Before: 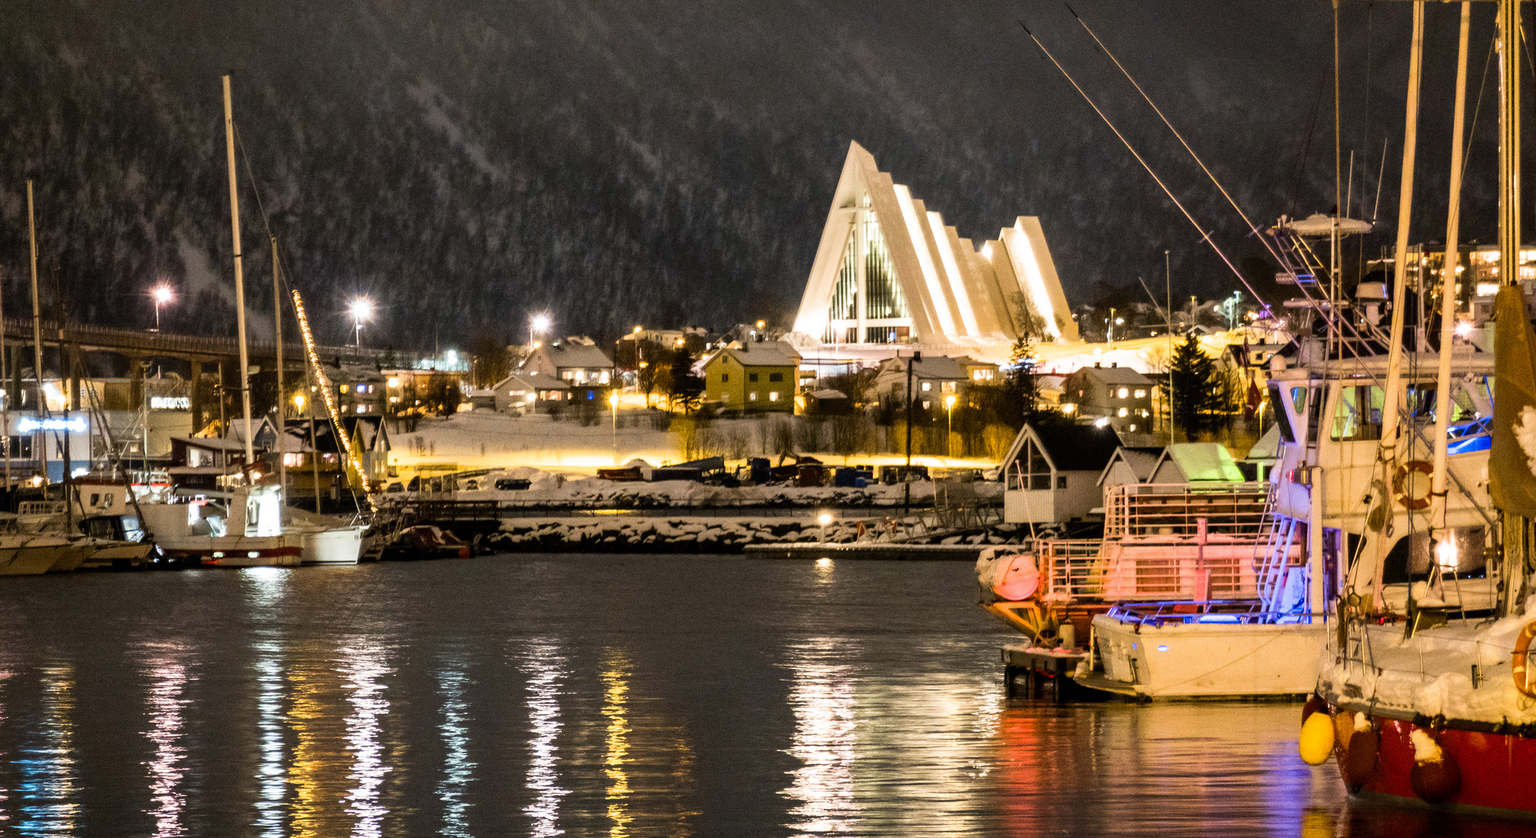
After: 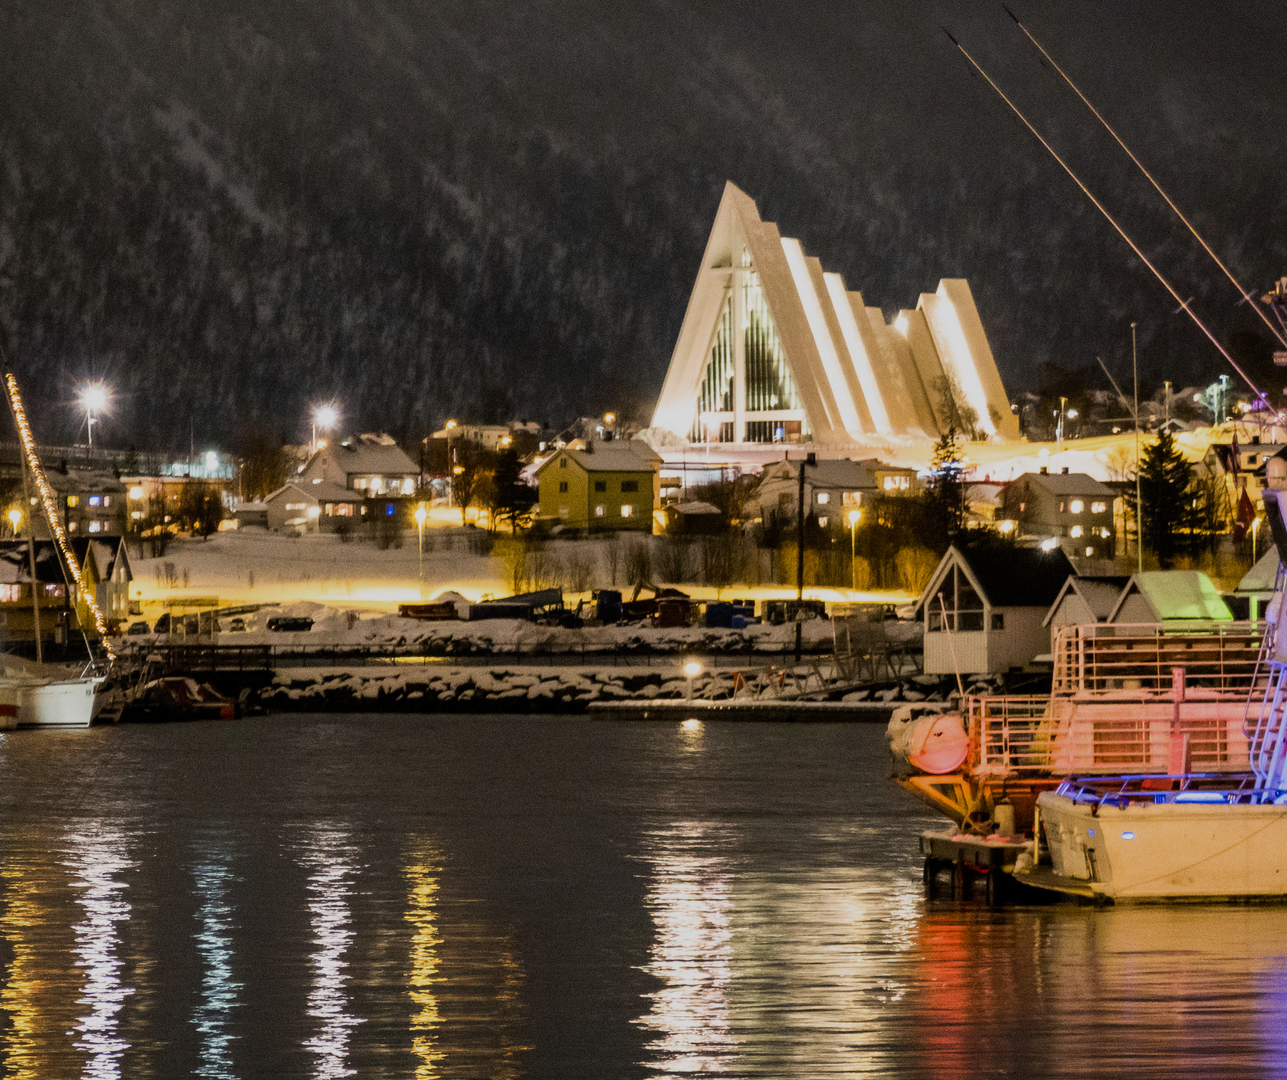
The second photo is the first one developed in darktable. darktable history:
exposure: exposure -0.563 EV, compensate highlight preservation false
crop and rotate: left 18.744%, right 16.229%
